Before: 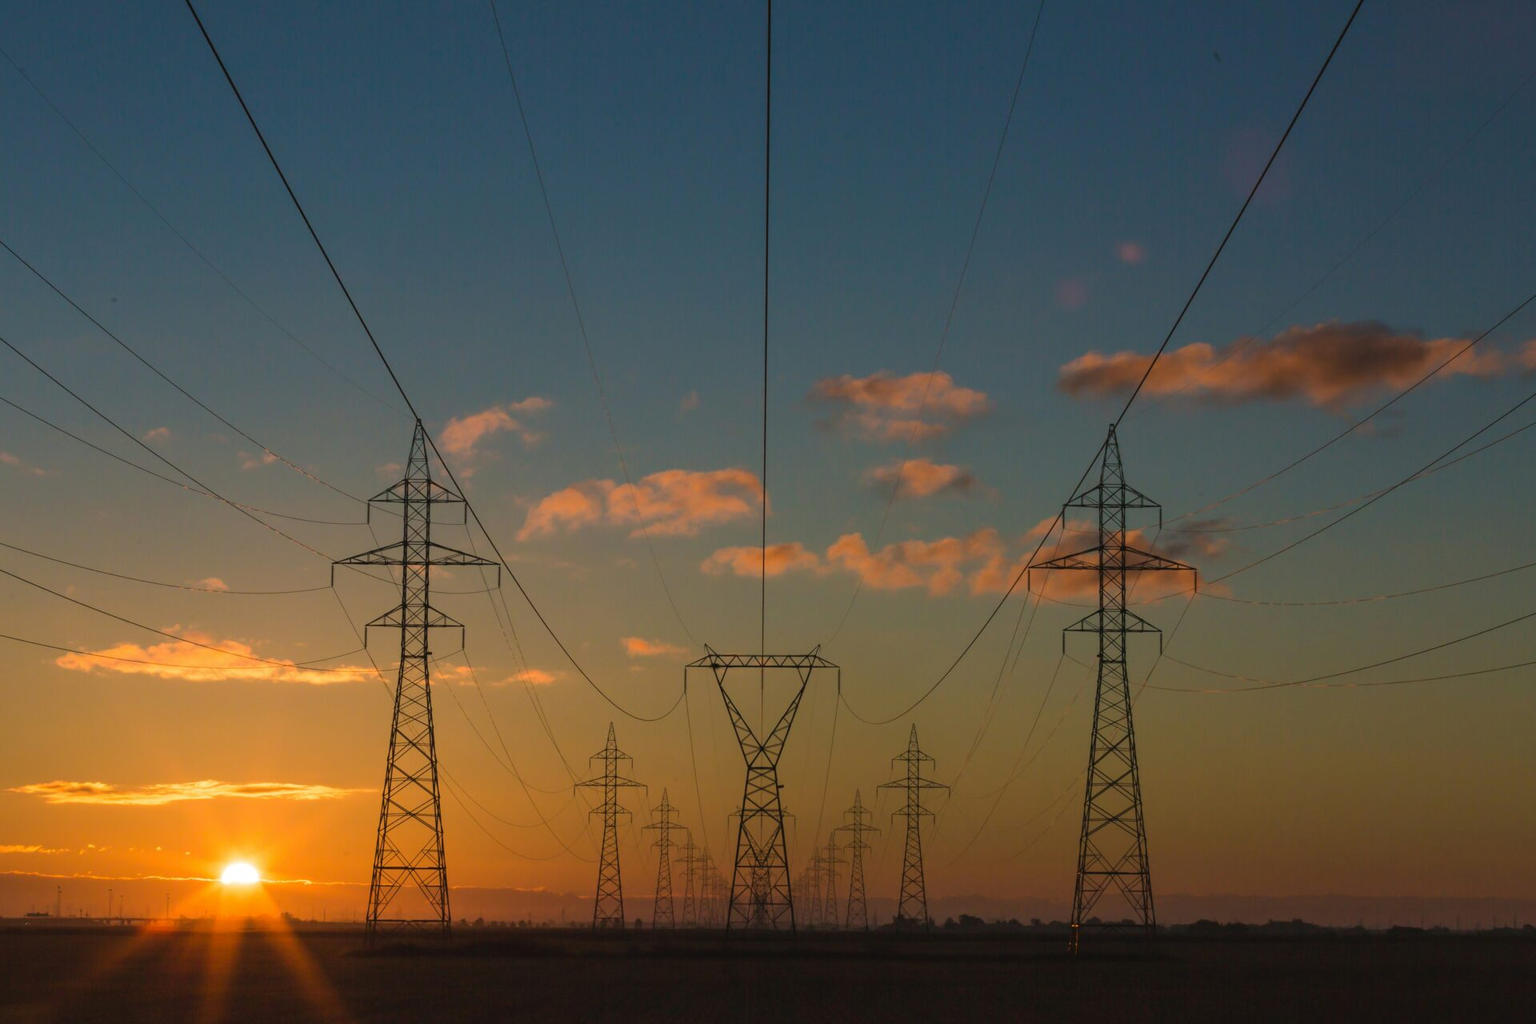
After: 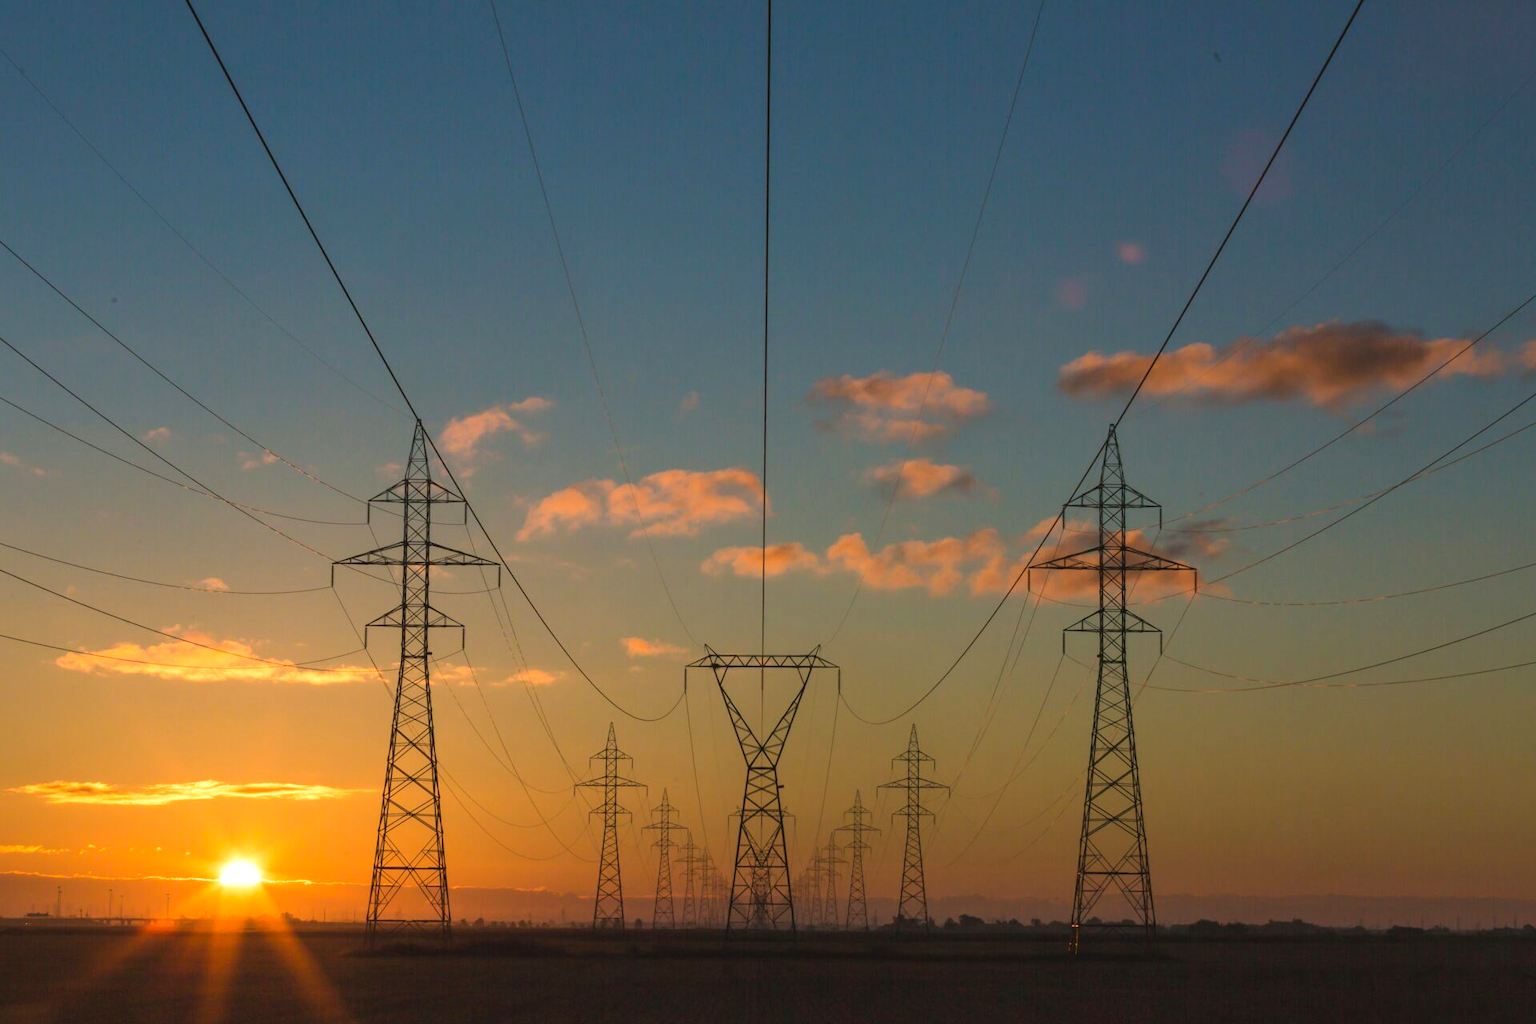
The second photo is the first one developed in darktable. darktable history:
exposure: black level correction 0.001, exposure 0.499 EV, compensate exposure bias true, compensate highlight preservation false
shadows and highlights: shadows 25.84, highlights -24.47
